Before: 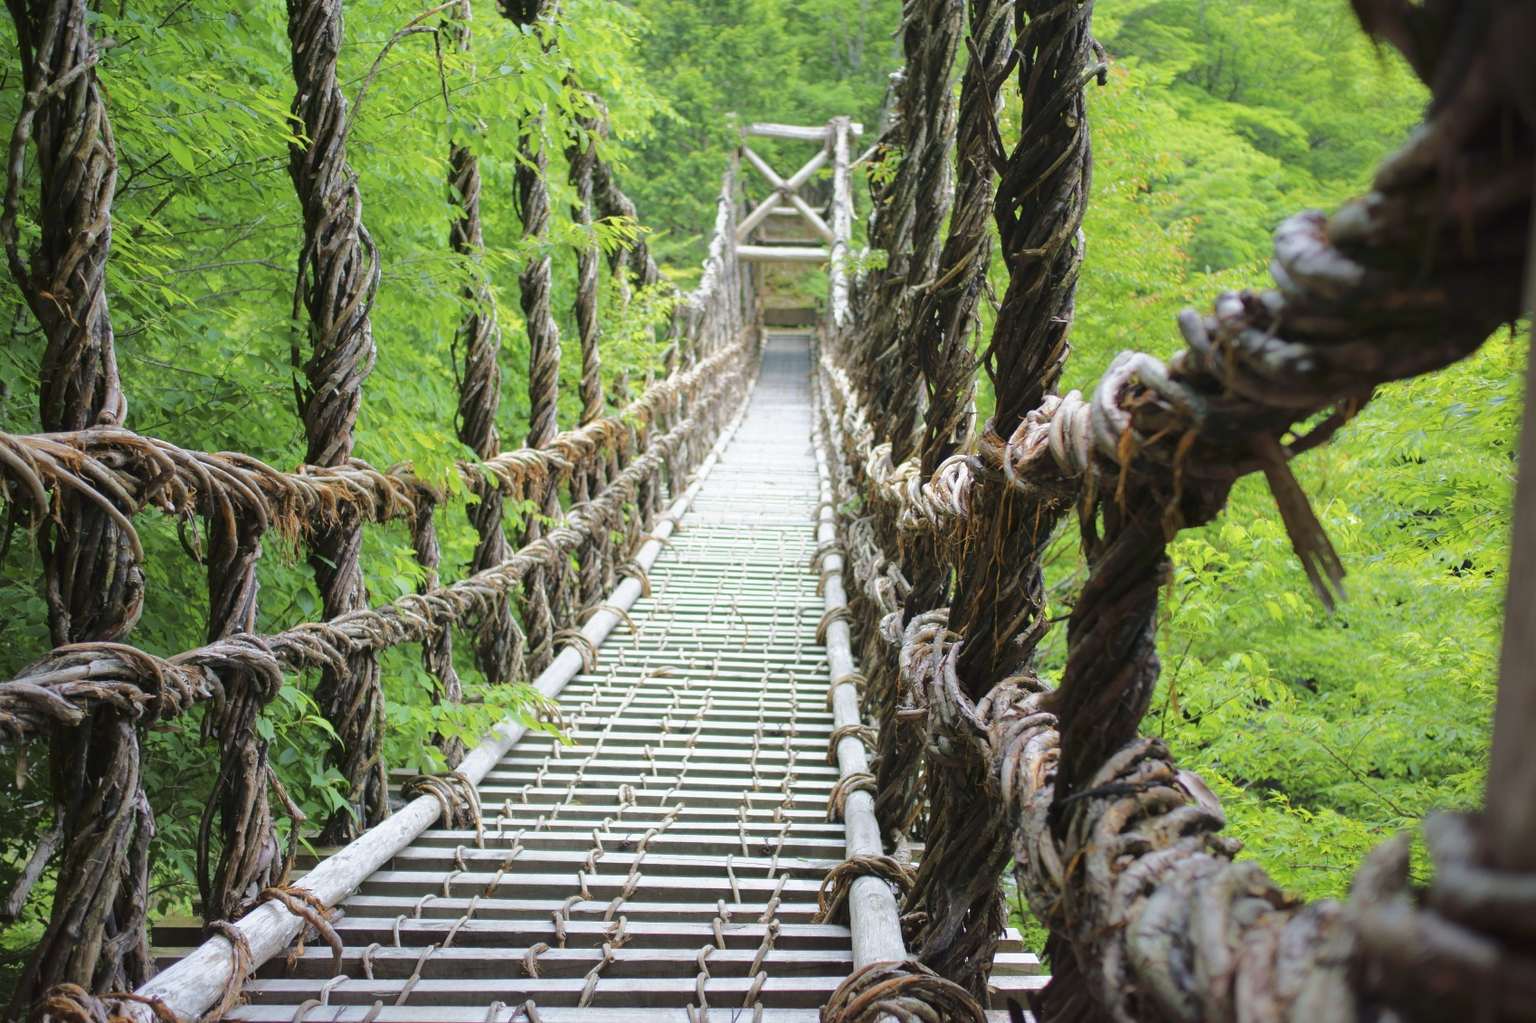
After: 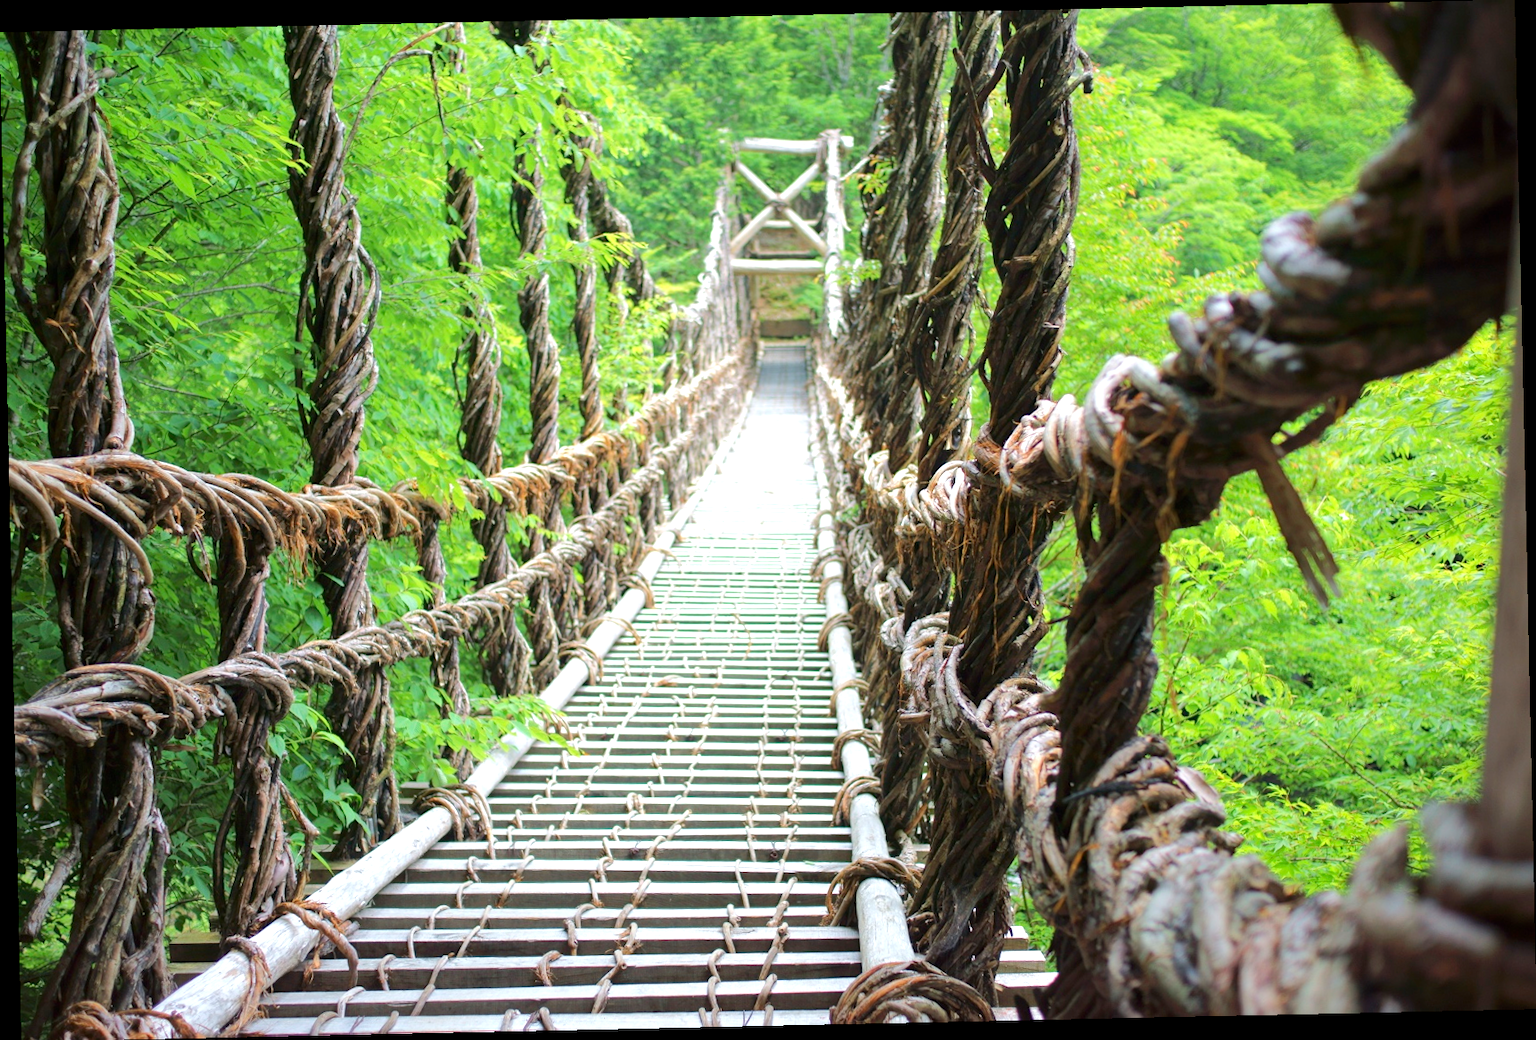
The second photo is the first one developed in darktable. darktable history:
rotate and perspective: rotation -1.24°, automatic cropping off
exposure: black level correction 0.001, exposure 0.5 EV, compensate exposure bias true, compensate highlight preservation false
